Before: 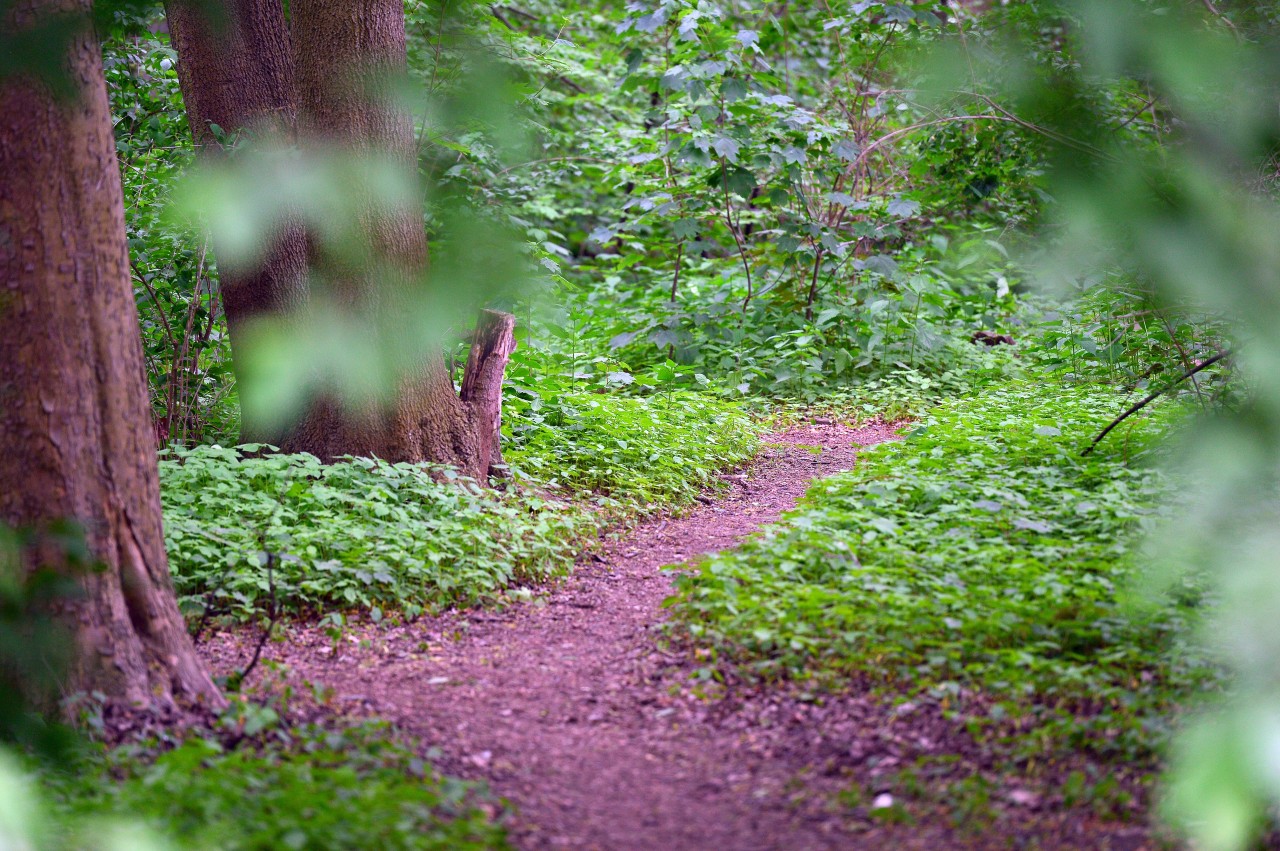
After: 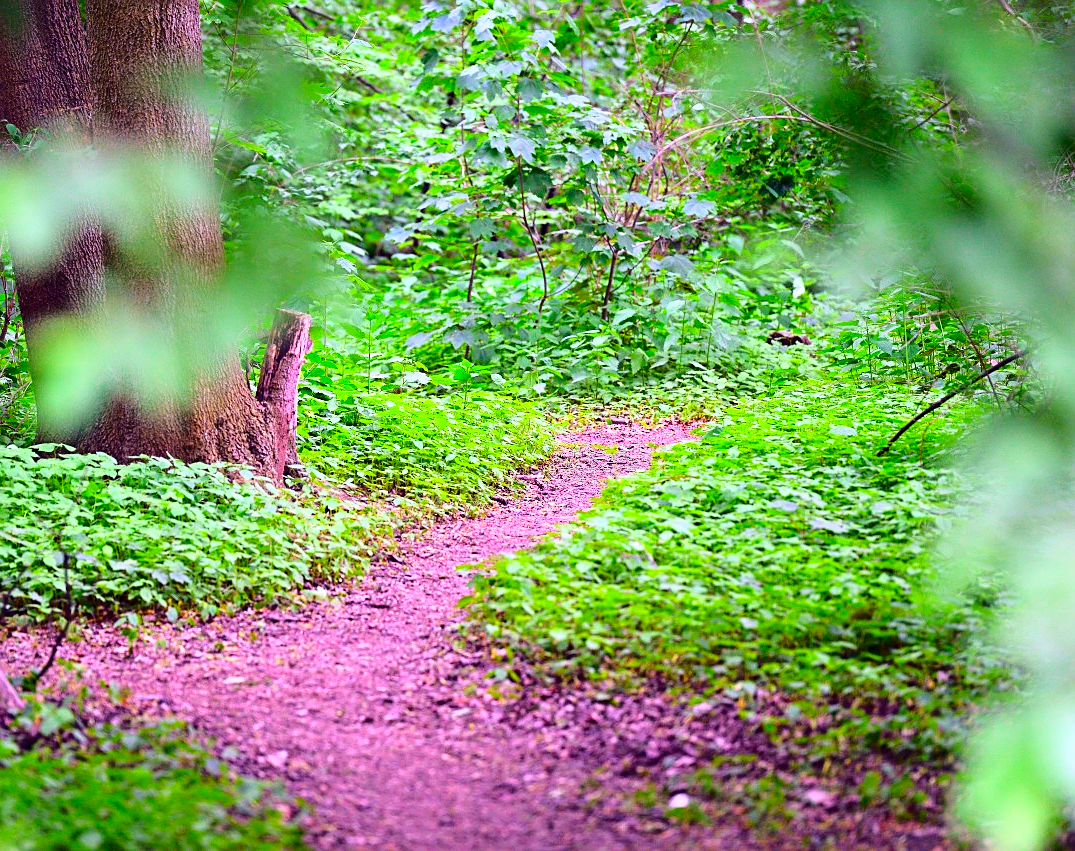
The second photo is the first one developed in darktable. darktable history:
base curve: curves: ch0 [(0, 0) (0.028, 0.03) (0.121, 0.232) (0.46, 0.748) (0.859, 0.968) (1, 1)]
crop: left 15.952%
sharpen: on, module defaults
contrast brightness saturation: brightness -0.025, saturation 0.343
